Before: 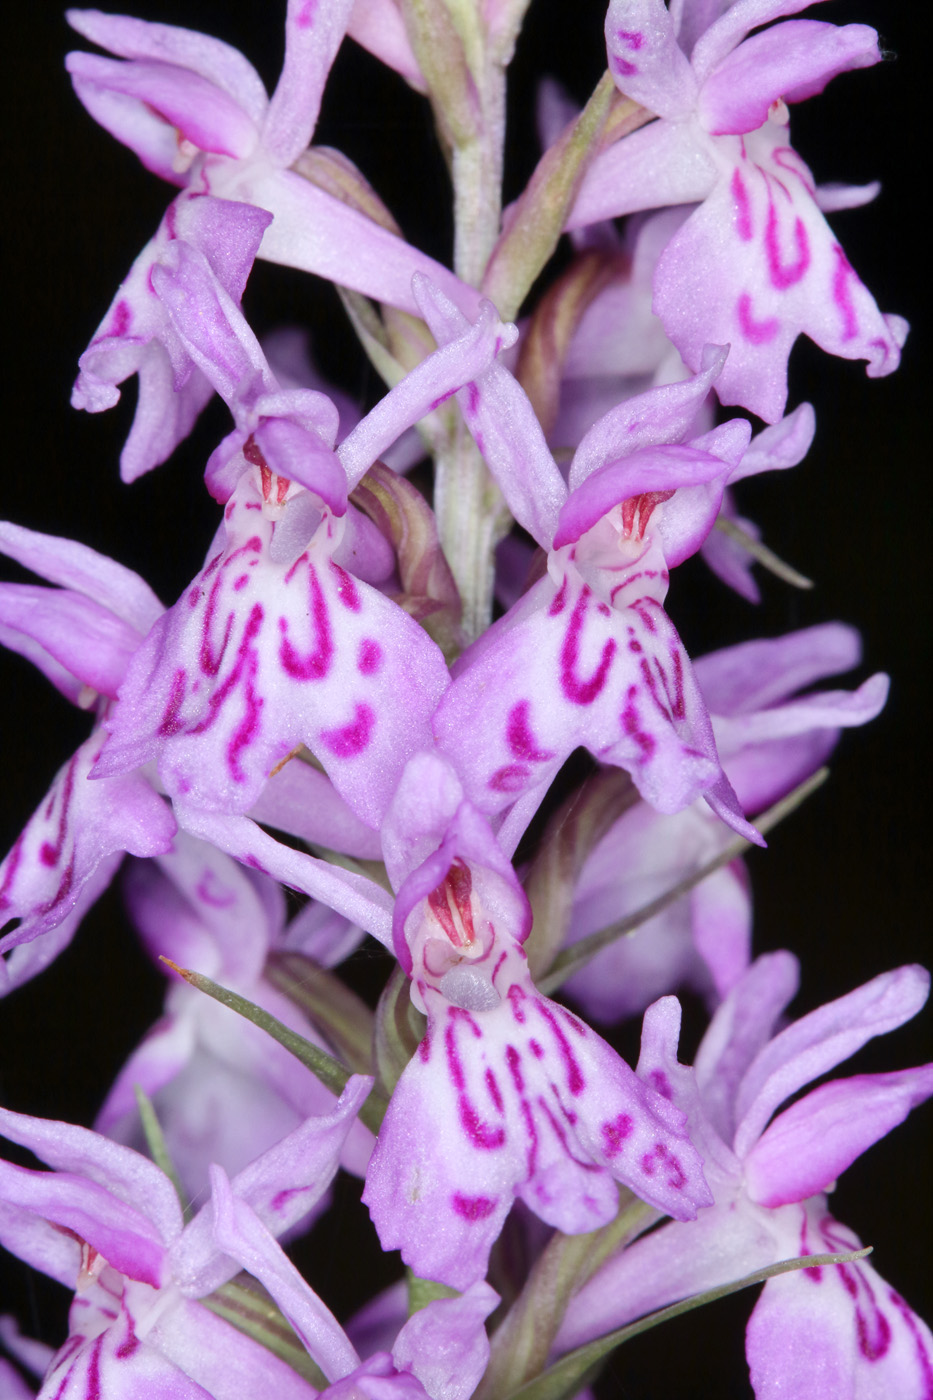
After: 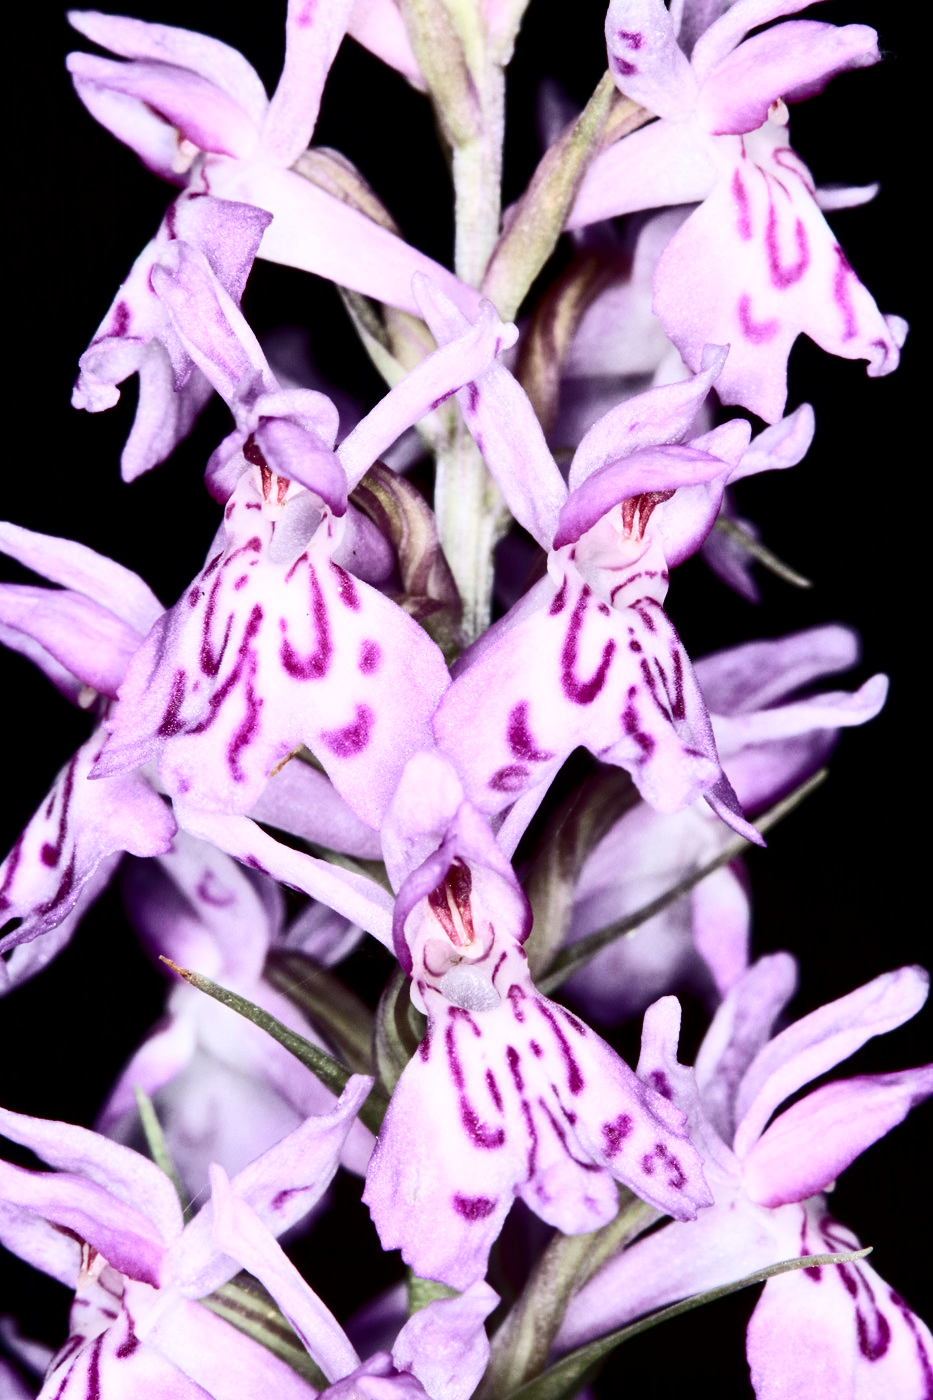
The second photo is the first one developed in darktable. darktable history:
contrast brightness saturation: contrast 0.5, saturation -0.1
local contrast: highlights 100%, shadows 100%, detail 120%, midtone range 0.2
